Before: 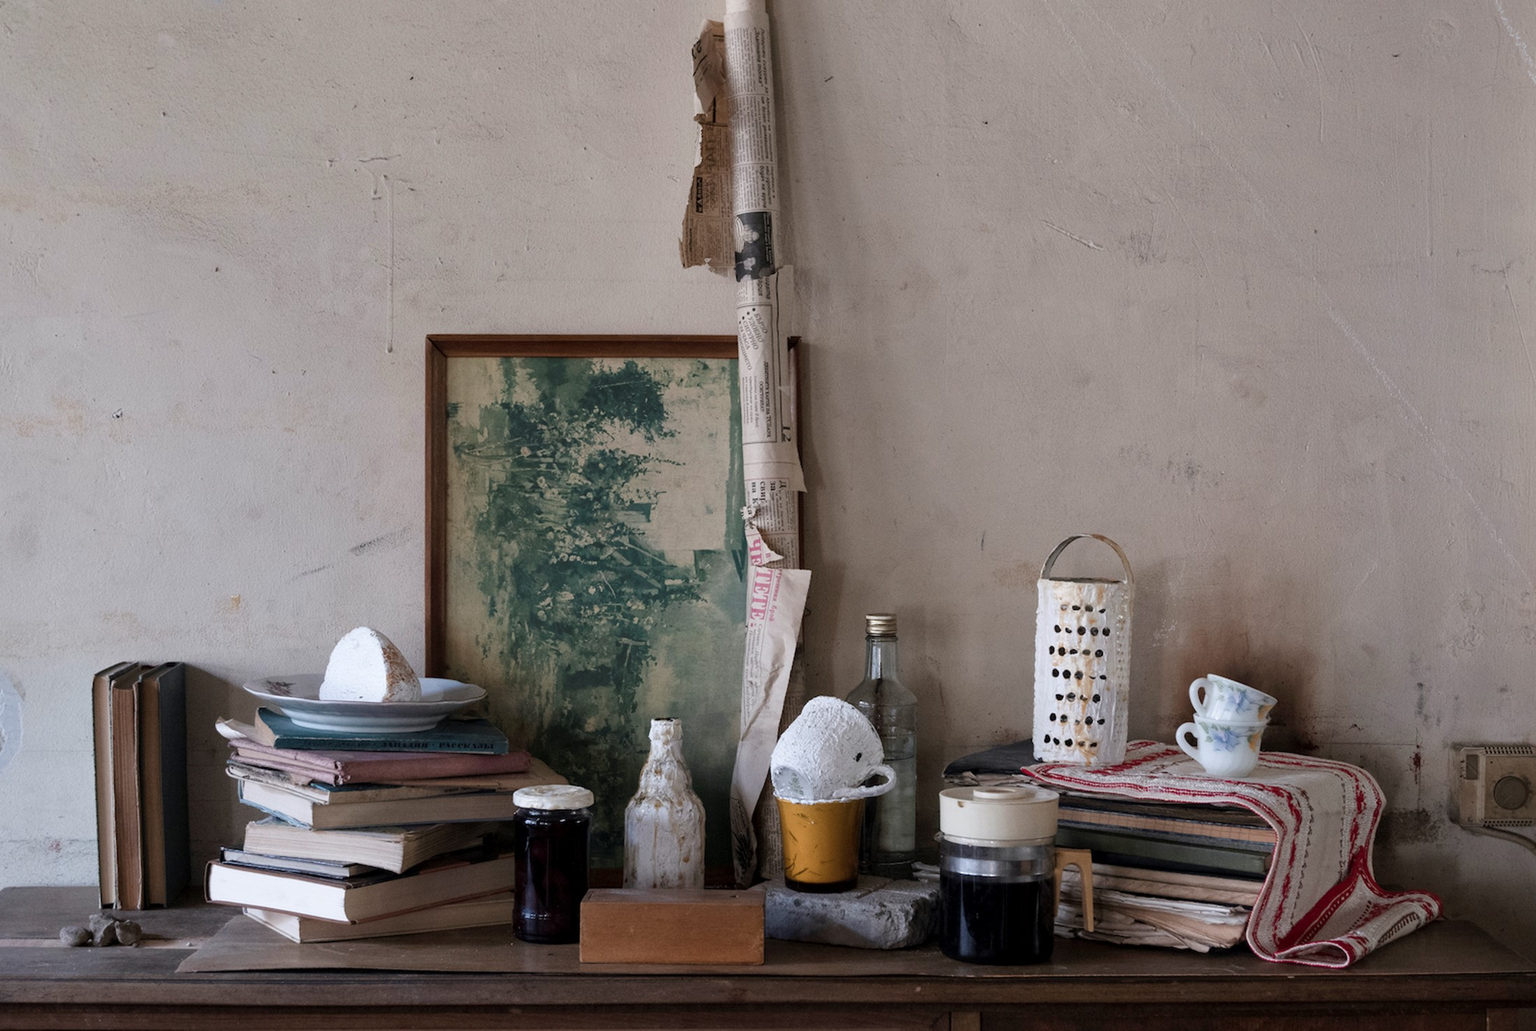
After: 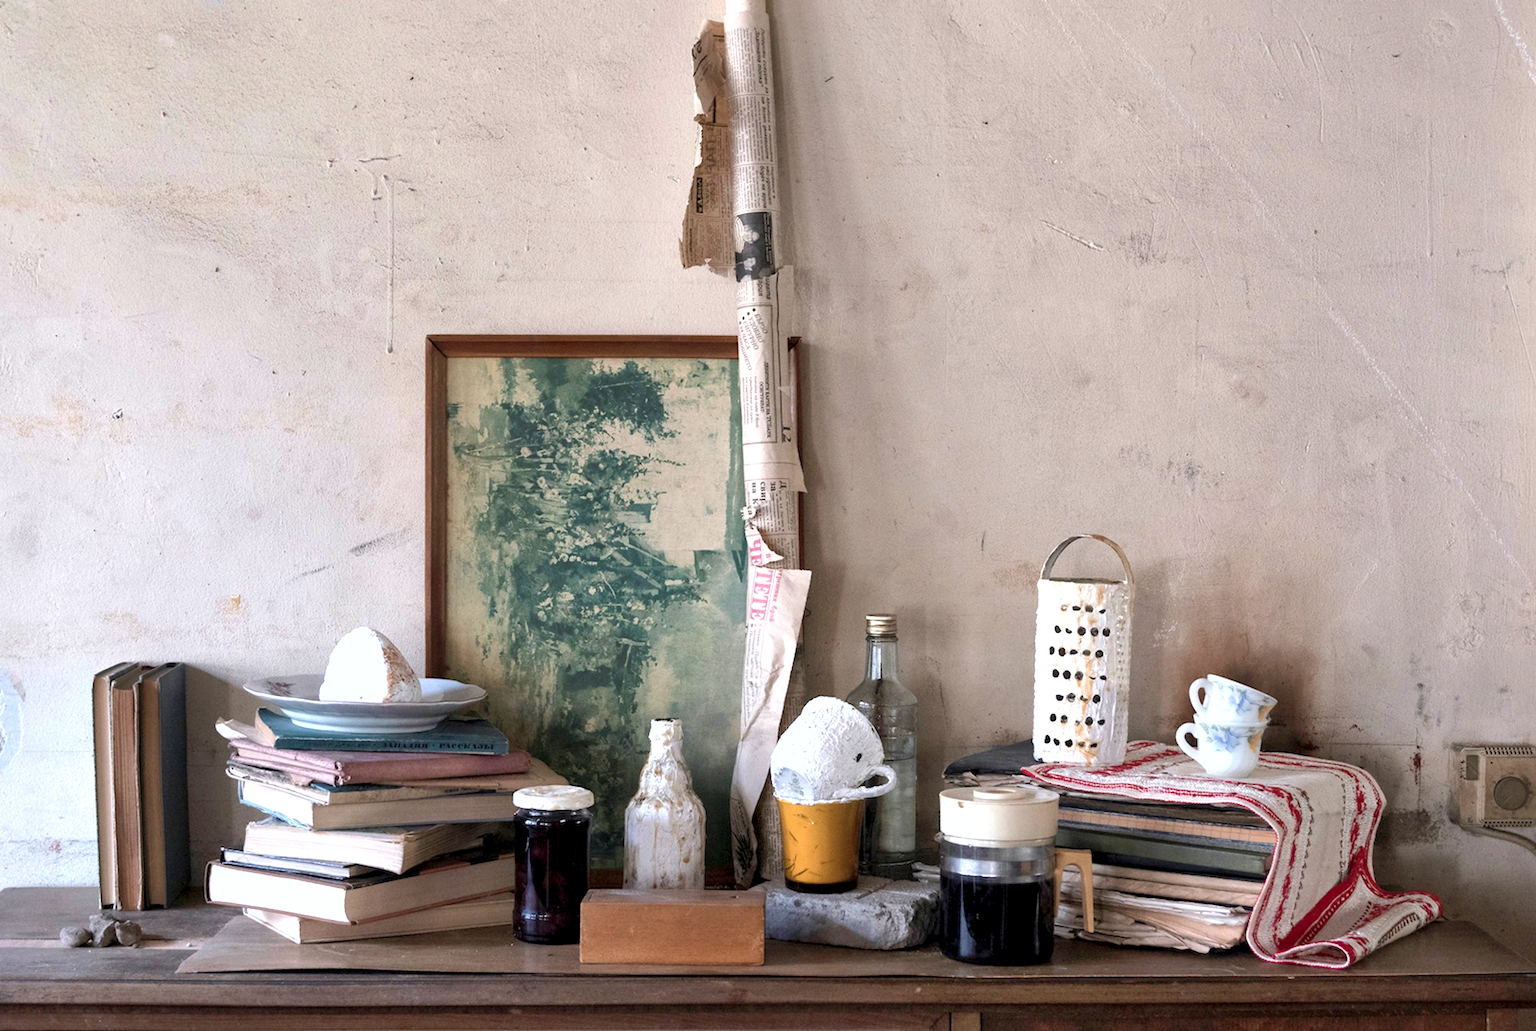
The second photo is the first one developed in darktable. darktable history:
contrast brightness saturation: contrast 0.146, brightness 0.054
shadows and highlights: on, module defaults
exposure: black level correction 0.001, exposure 0.963 EV, compensate highlight preservation false
